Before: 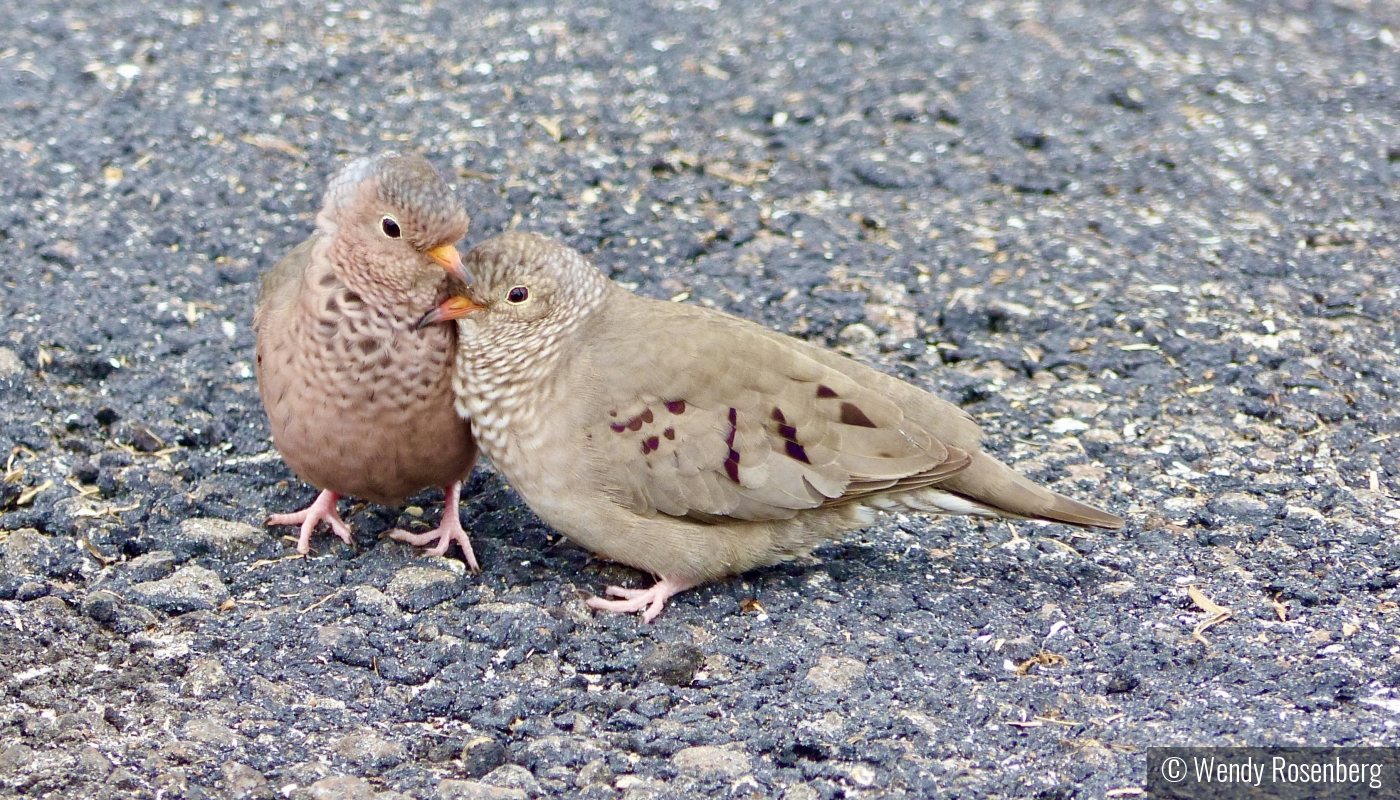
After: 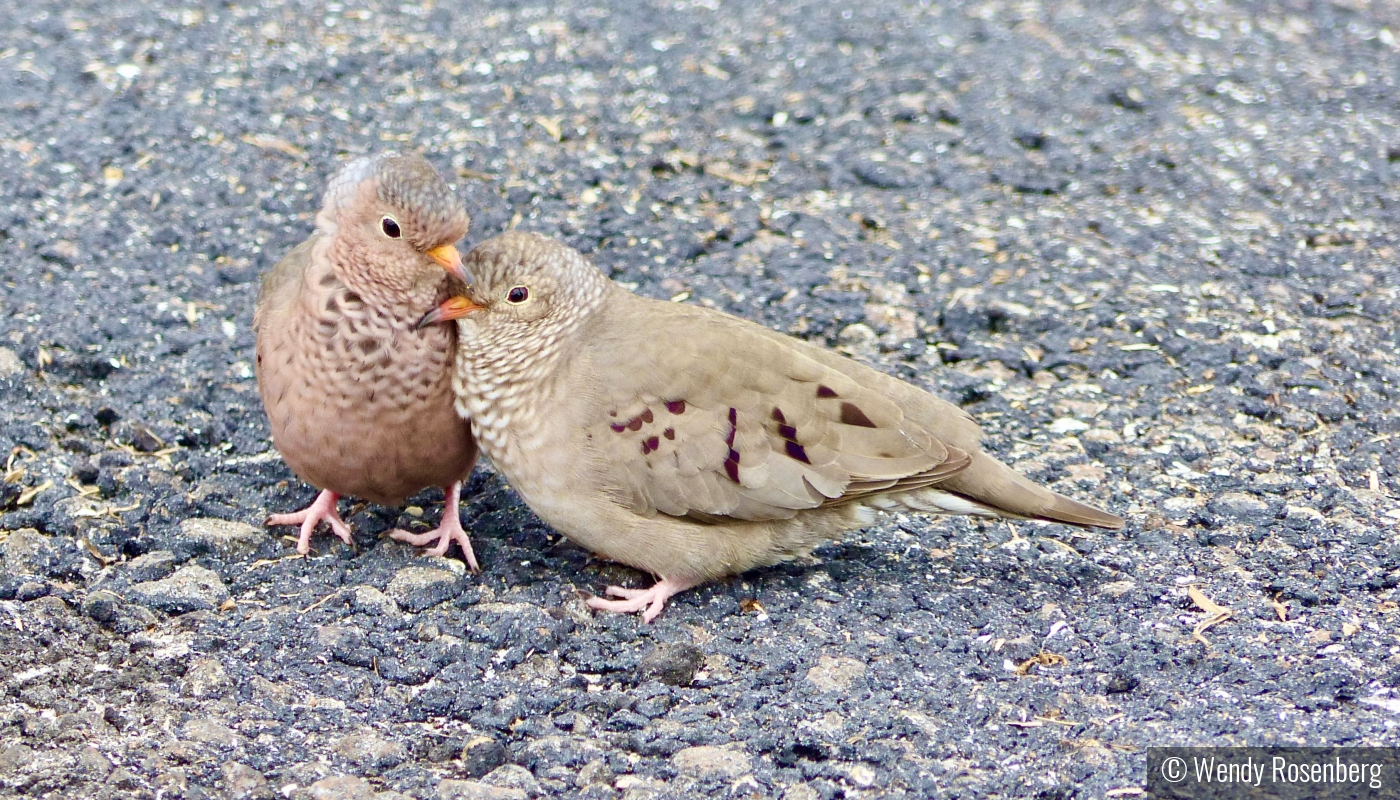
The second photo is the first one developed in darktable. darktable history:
contrast brightness saturation: contrast 0.105, brightness 0.034, saturation 0.092
